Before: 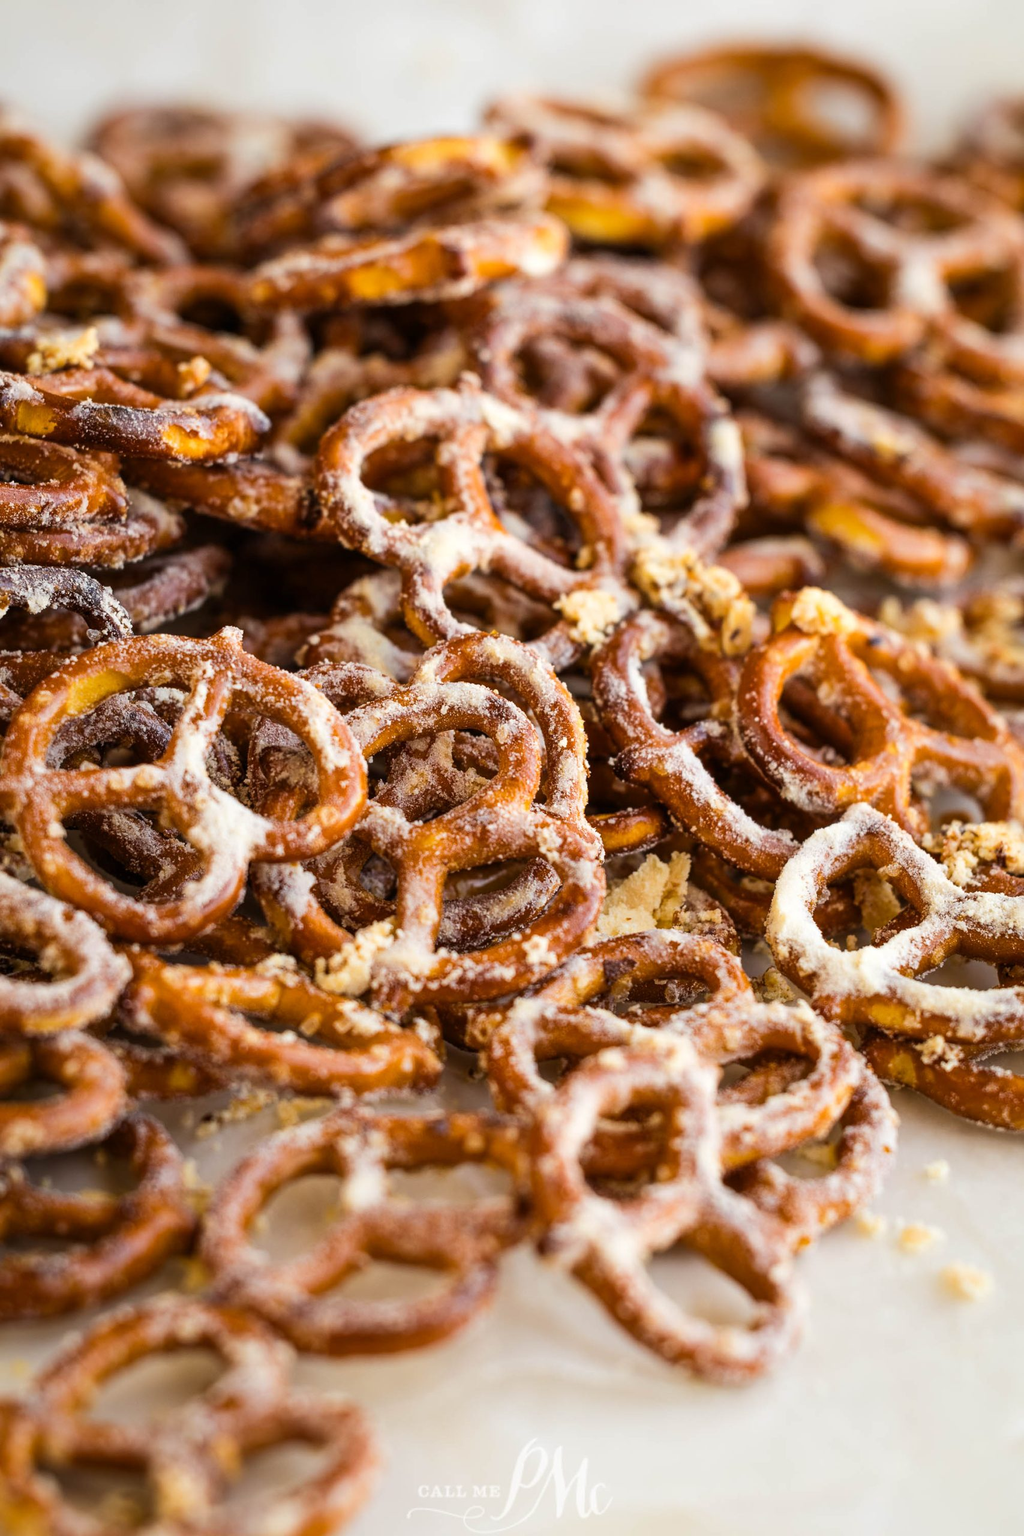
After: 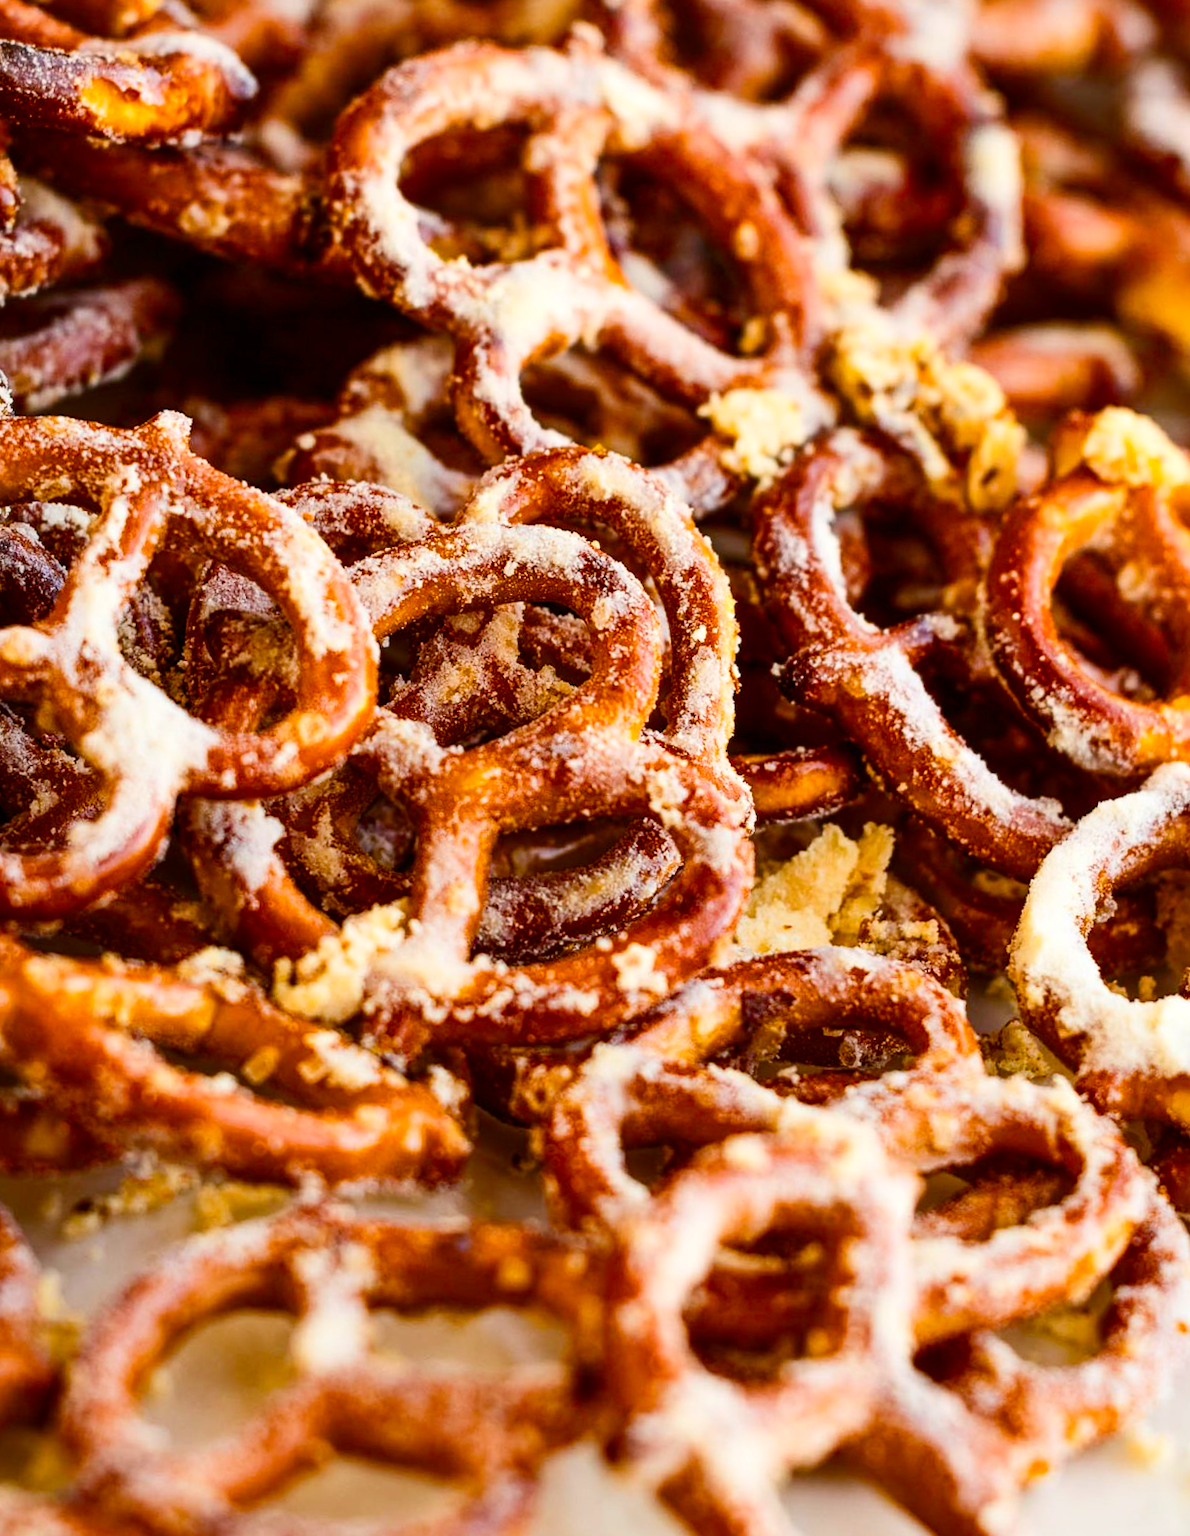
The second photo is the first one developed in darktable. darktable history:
contrast brightness saturation: contrast 0.178, saturation 0.296
crop and rotate: angle -3.65°, left 9.736%, top 20.665%, right 12.038%, bottom 12.047%
color balance rgb: perceptual saturation grading › global saturation 20%, perceptual saturation grading › highlights -24.92%, perceptual saturation grading › shadows 49.795%
